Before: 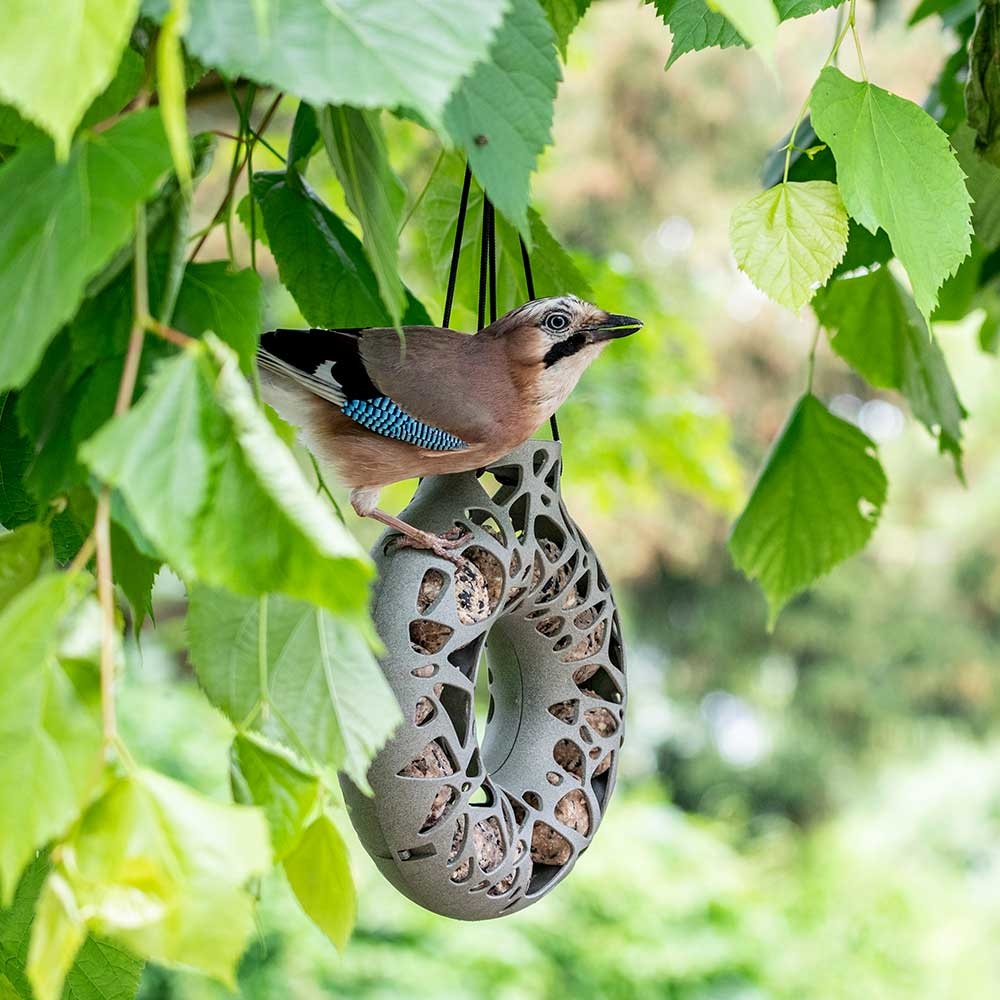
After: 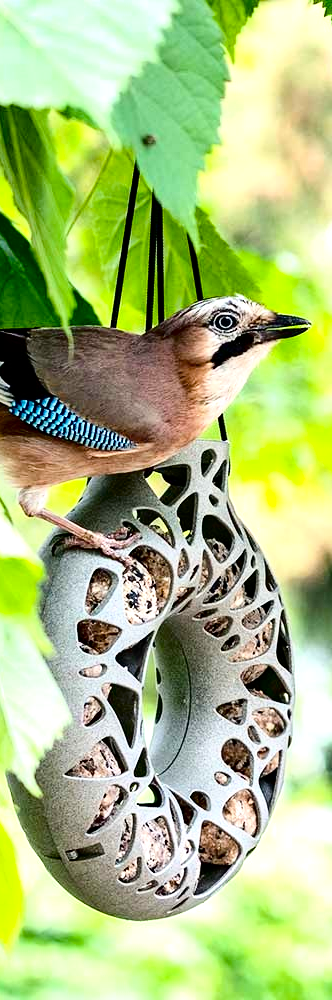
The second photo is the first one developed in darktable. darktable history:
tone curve: curves: ch0 [(0, 0) (0.003, 0) (0.011, 0.002) (0.025, 0.004) (0.044, 0.007) (0.069, 0.015) (0.1, 0.025) (0.136, 0.04) (0.177, 0.09) (0.224, 0.152) (0.277, 0.239) (0.335, 0.335) (0.399, 0.43) (0.468, 0.524) (0.543, 0.621) (0.623, 0.712) (0.709, 0.792) (0.801, 0.871) (0.898, 0.951) (1, 1)], color space Lab, independent channels, preserve colors none
crop: left 33.25%, right 33.524%
color balance rgb: perceptual saturation grading › global saturation 20%, perceptual saturation grading › highlights -14.375%, perceptual saturation grading › shadows 49.684%, perceptual brilliance grading › global brilliance -4.45%, perceptual brilliance grading › highlights 24.27%, perceptual brilliance grading › mid-tones 7.409%, perceptual brilliance grading › shadows -4.776%
